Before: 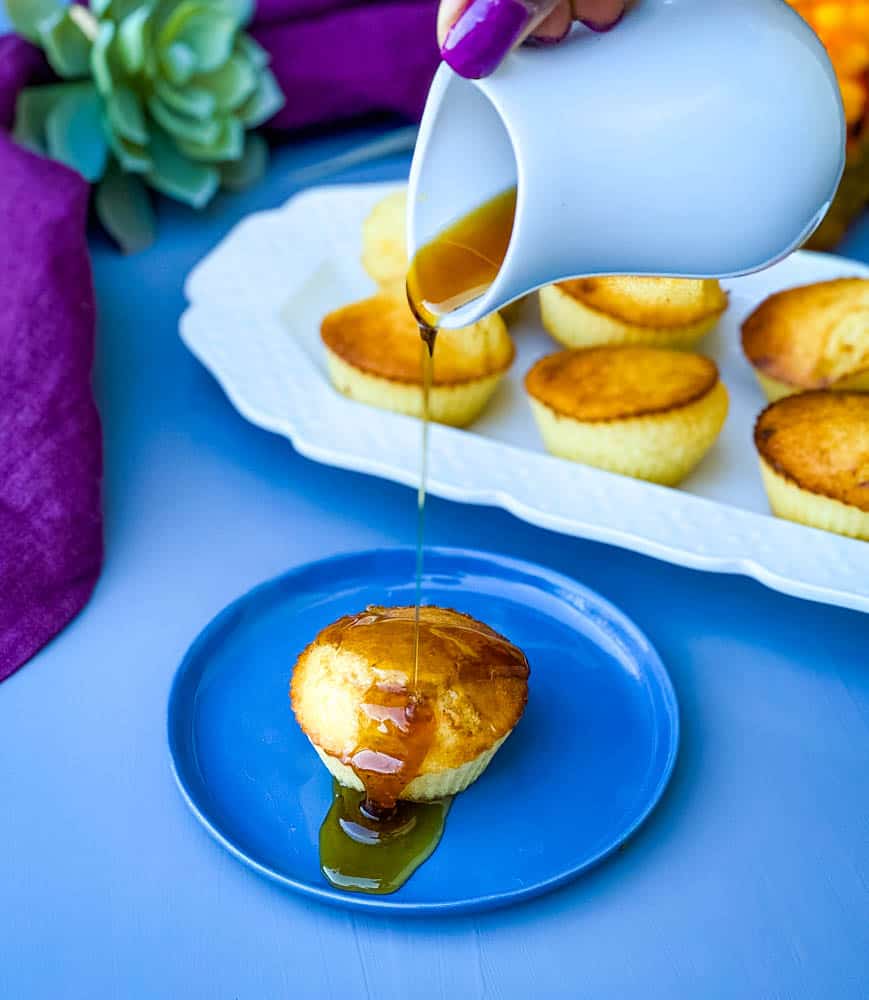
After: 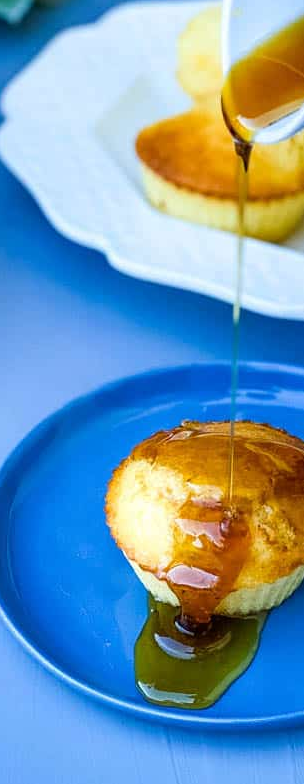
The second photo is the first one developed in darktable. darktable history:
crop and rotate: left 21.322%, top 18.518%, right 43.675%, bottom 2.991%
